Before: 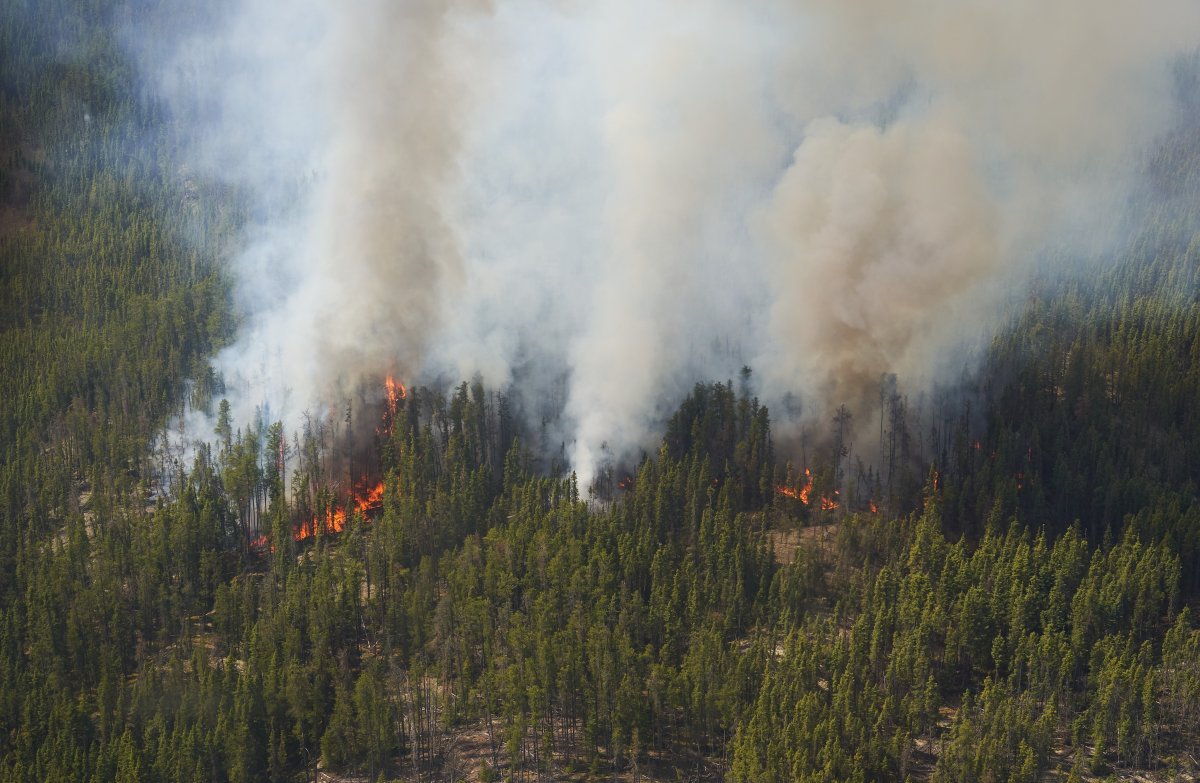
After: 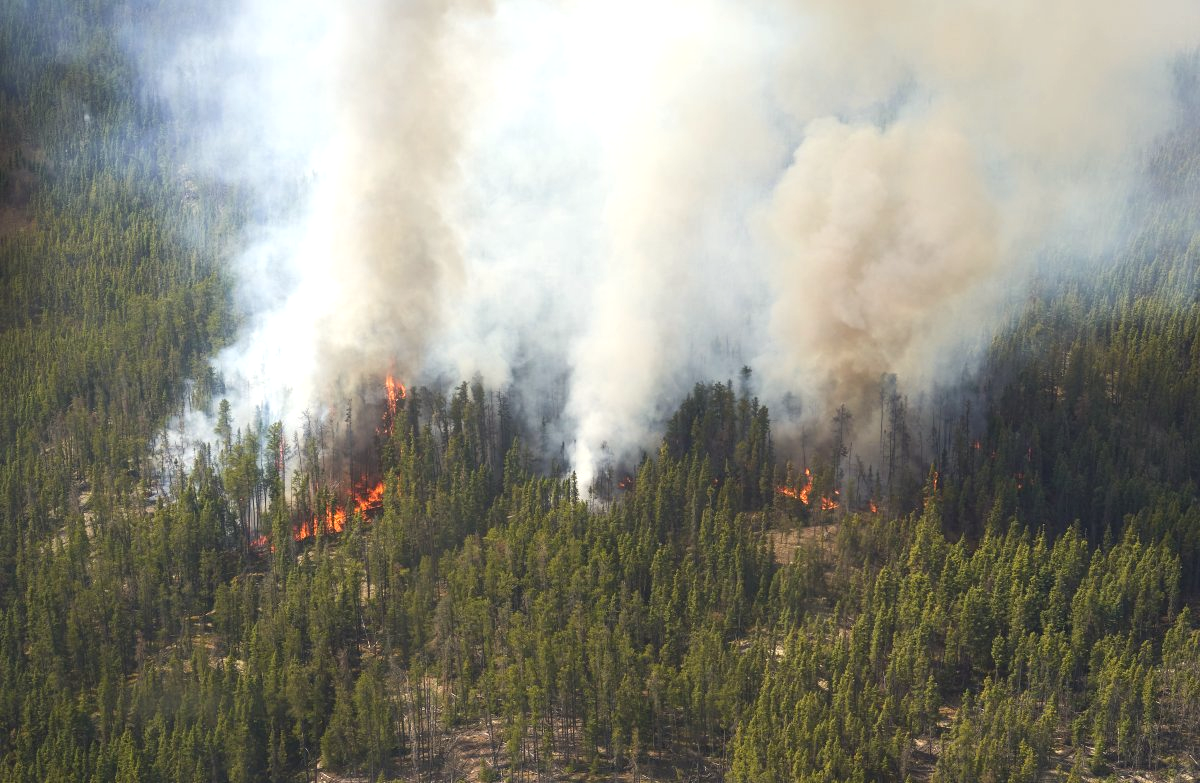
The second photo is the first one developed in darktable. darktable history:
exposure: exposure 0.66 EV, compensate highlight preservation false
contrast brightness saturation: saturation -0.058
tone equalizer: edges refinement/feathering 500, mask exposure compensation -1.57 EV, preserve details guided filter
color correction: highlights b* 3.03
